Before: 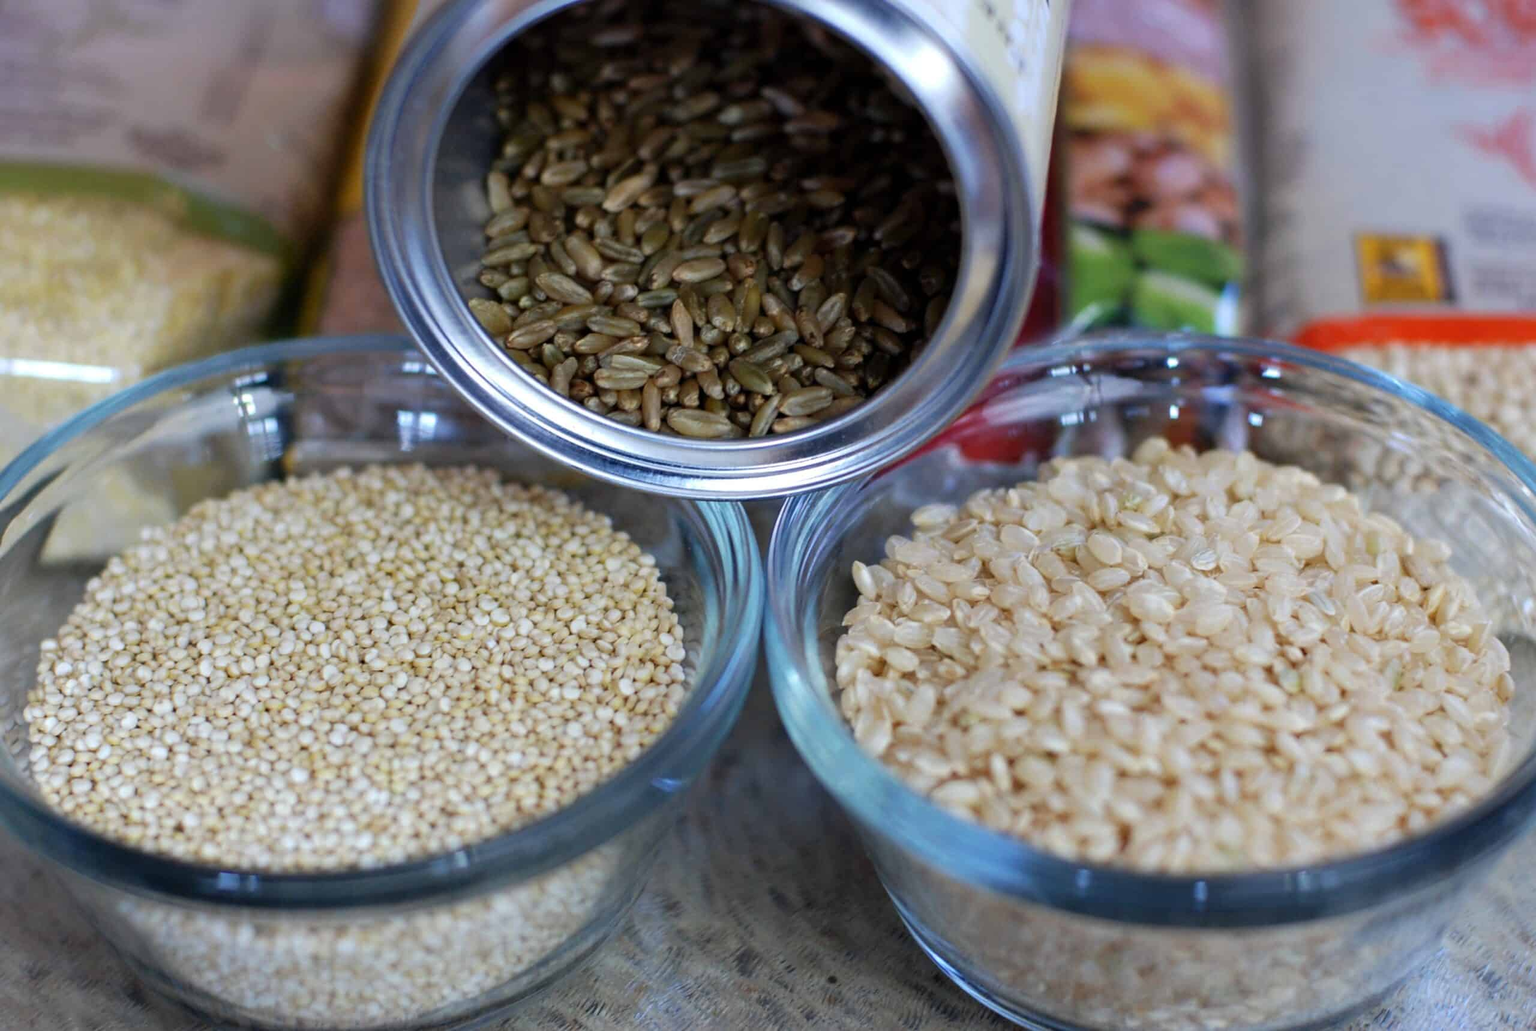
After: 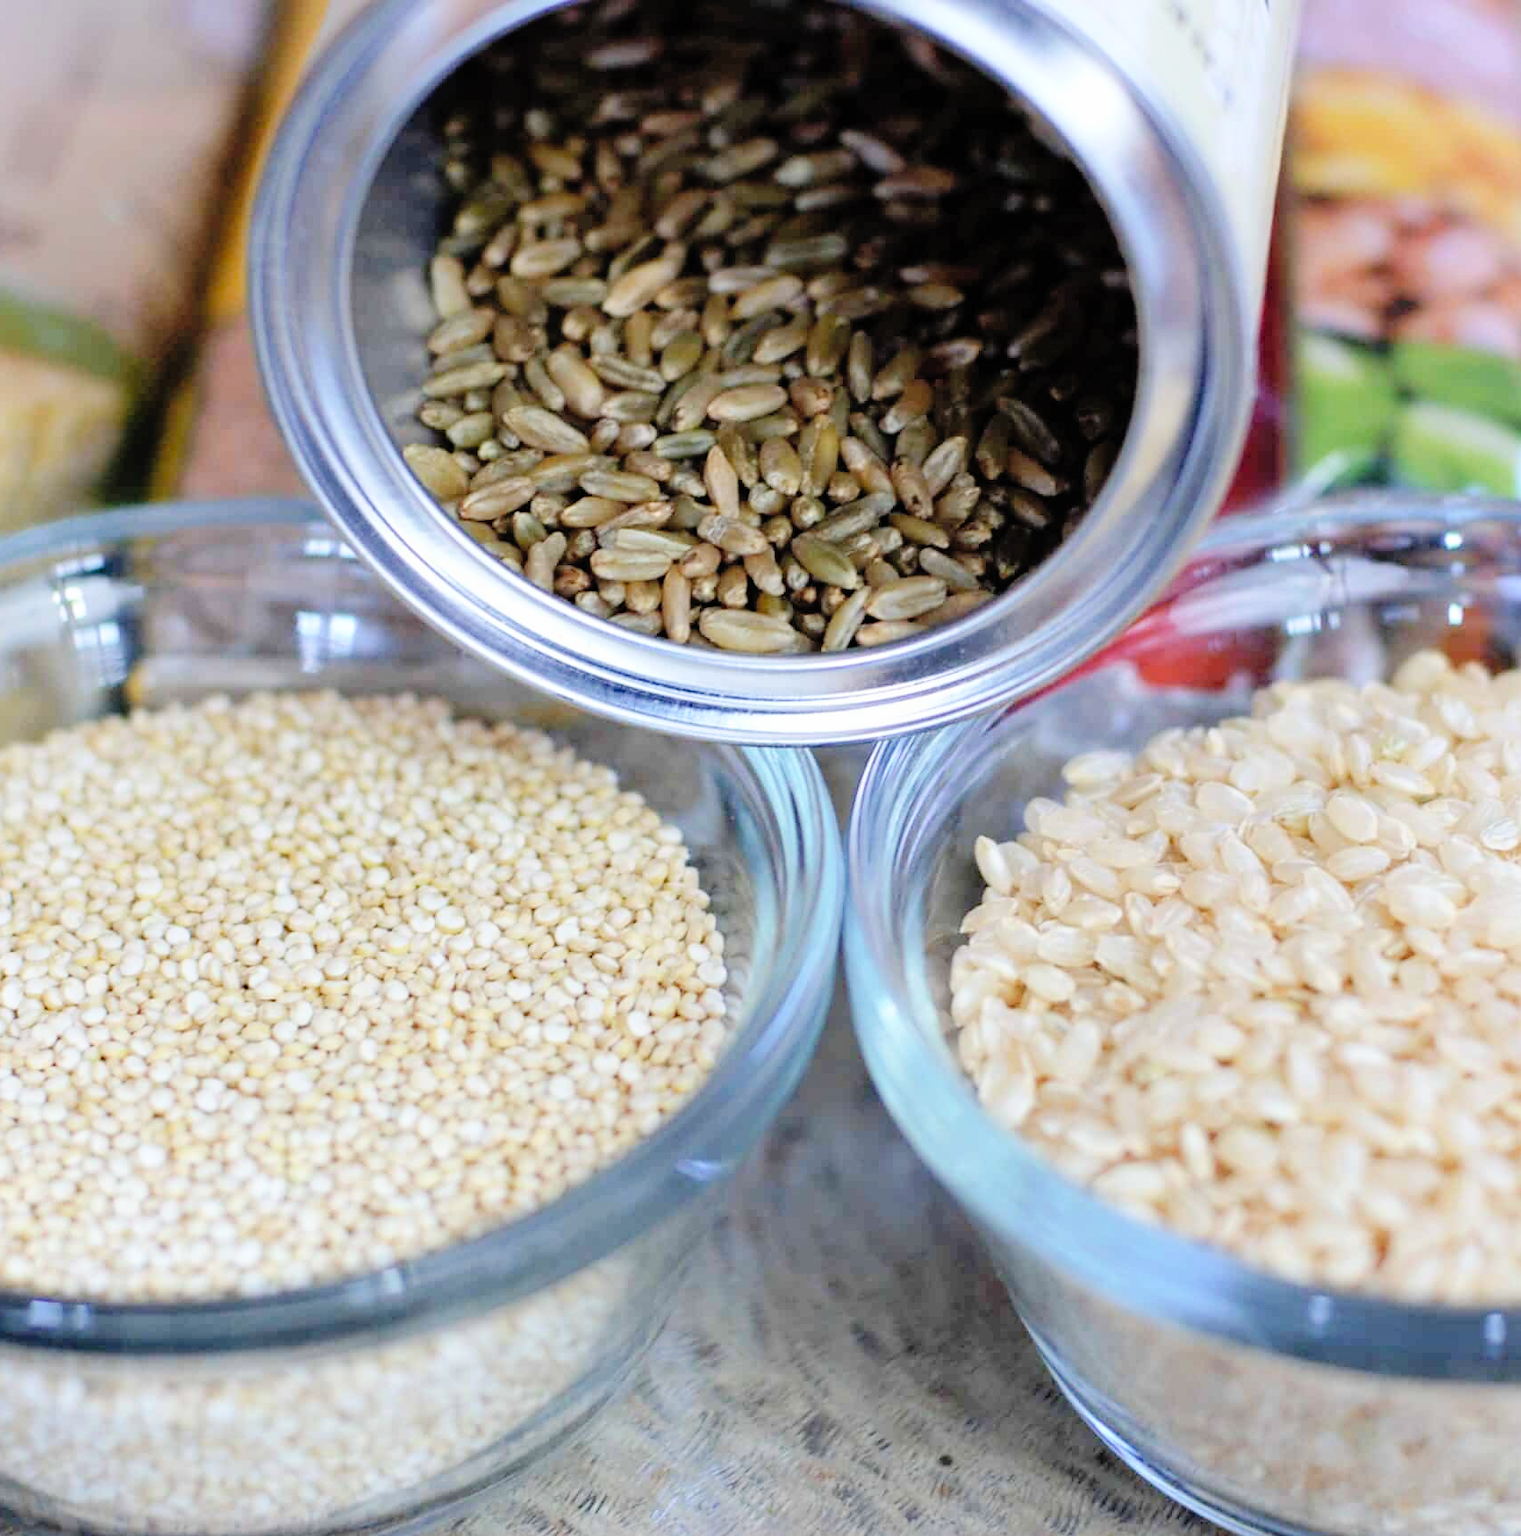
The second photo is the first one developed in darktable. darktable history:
crop and rotate: left 12.906%, right 20.646%
tone curve: curves: ch0 [(0, 0) (0.003, 0) (0.011, 0.002) (0.025, 0.004) (0.044, 0.007) (0.069, 0.015) (0.1, 0.025) (0.136, 0.04) (0.177, 0.09) (0.224, 0.152) (0.277, 0.239) (0.335, 0.335) (0.399, 0.43) (0.468, 0.524) (0.543, 0.621) (0.623, 0.712) (0.709, 0.789) (0.801, 0.871) (0.898, 0.951) (1, 1)], preserve colors none
contrast equalizer: octaves 7, y [[0.579, 0.58, 0.505, 0.5, 0.5, 0.5], [0.5 ×6], [0.5 ×6], [0 ×6], [0 ×6]], mix -0.202
contrast brightness saturation: brightness 0.287
